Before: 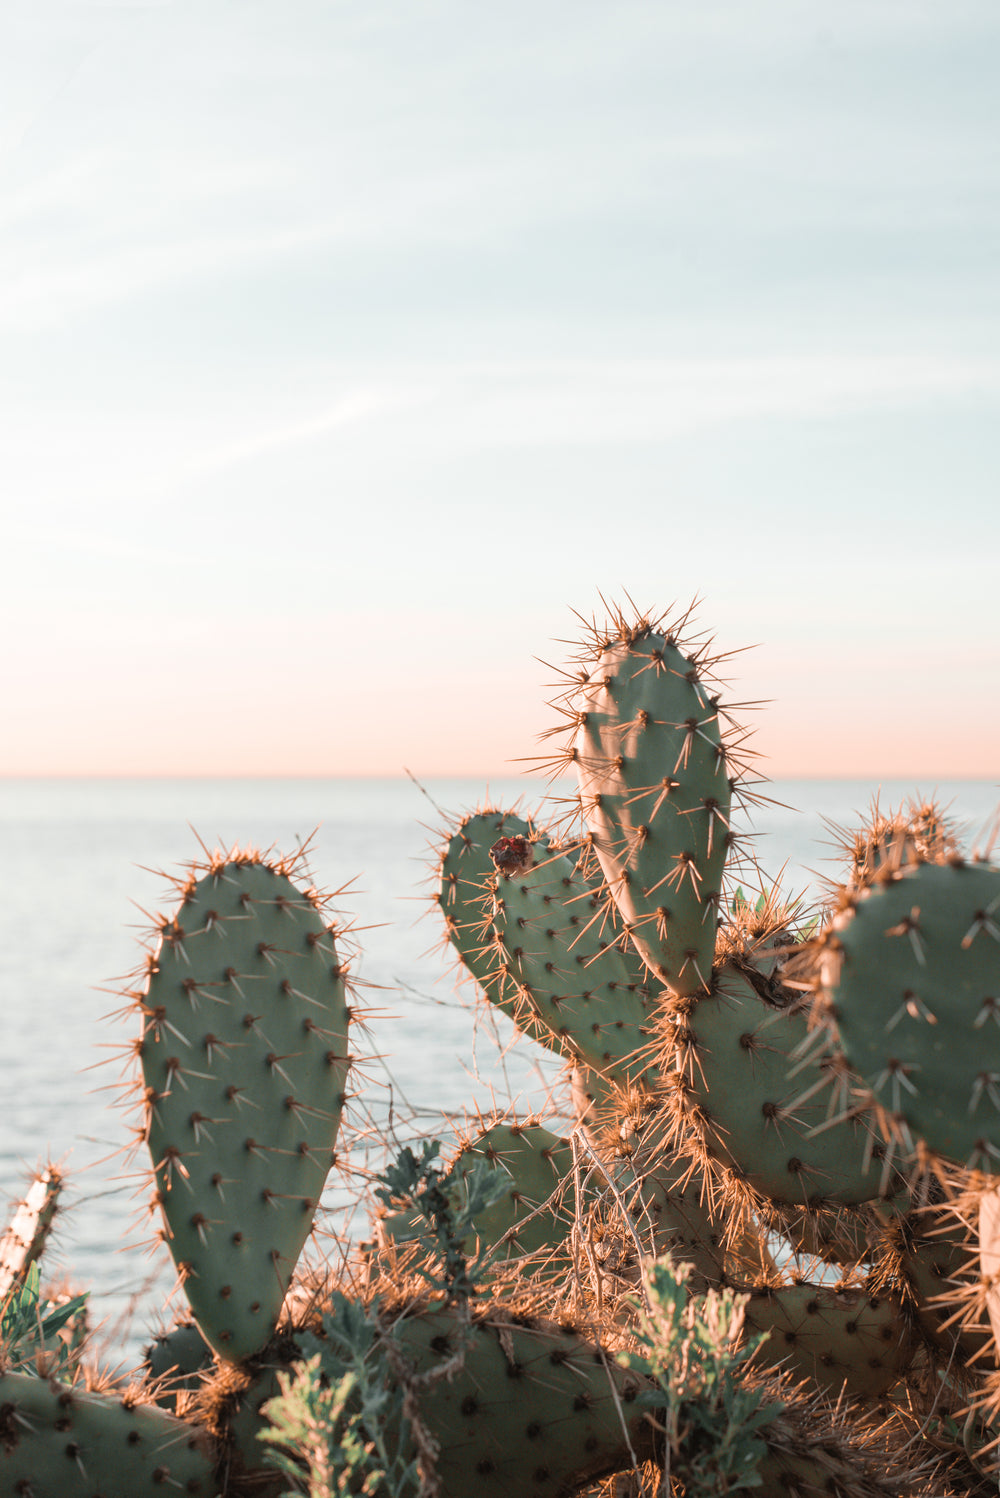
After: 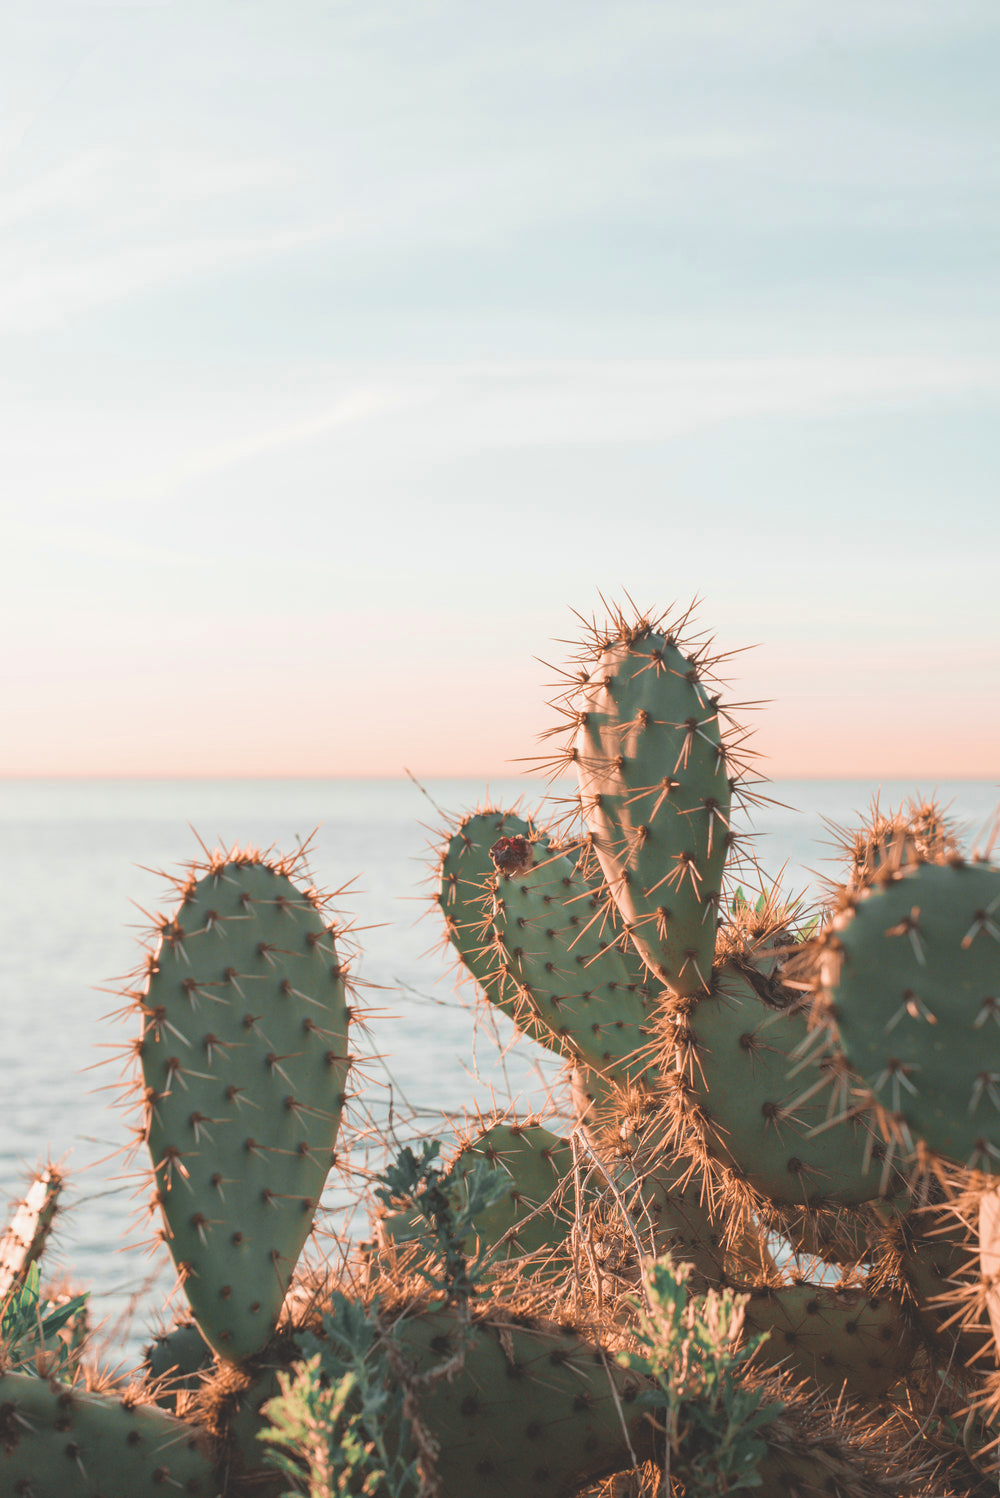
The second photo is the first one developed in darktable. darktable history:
exposure: black level correction -0.025, exposure -0.117 EV, compensate highlight preservation false
velvia: on, module defaults
